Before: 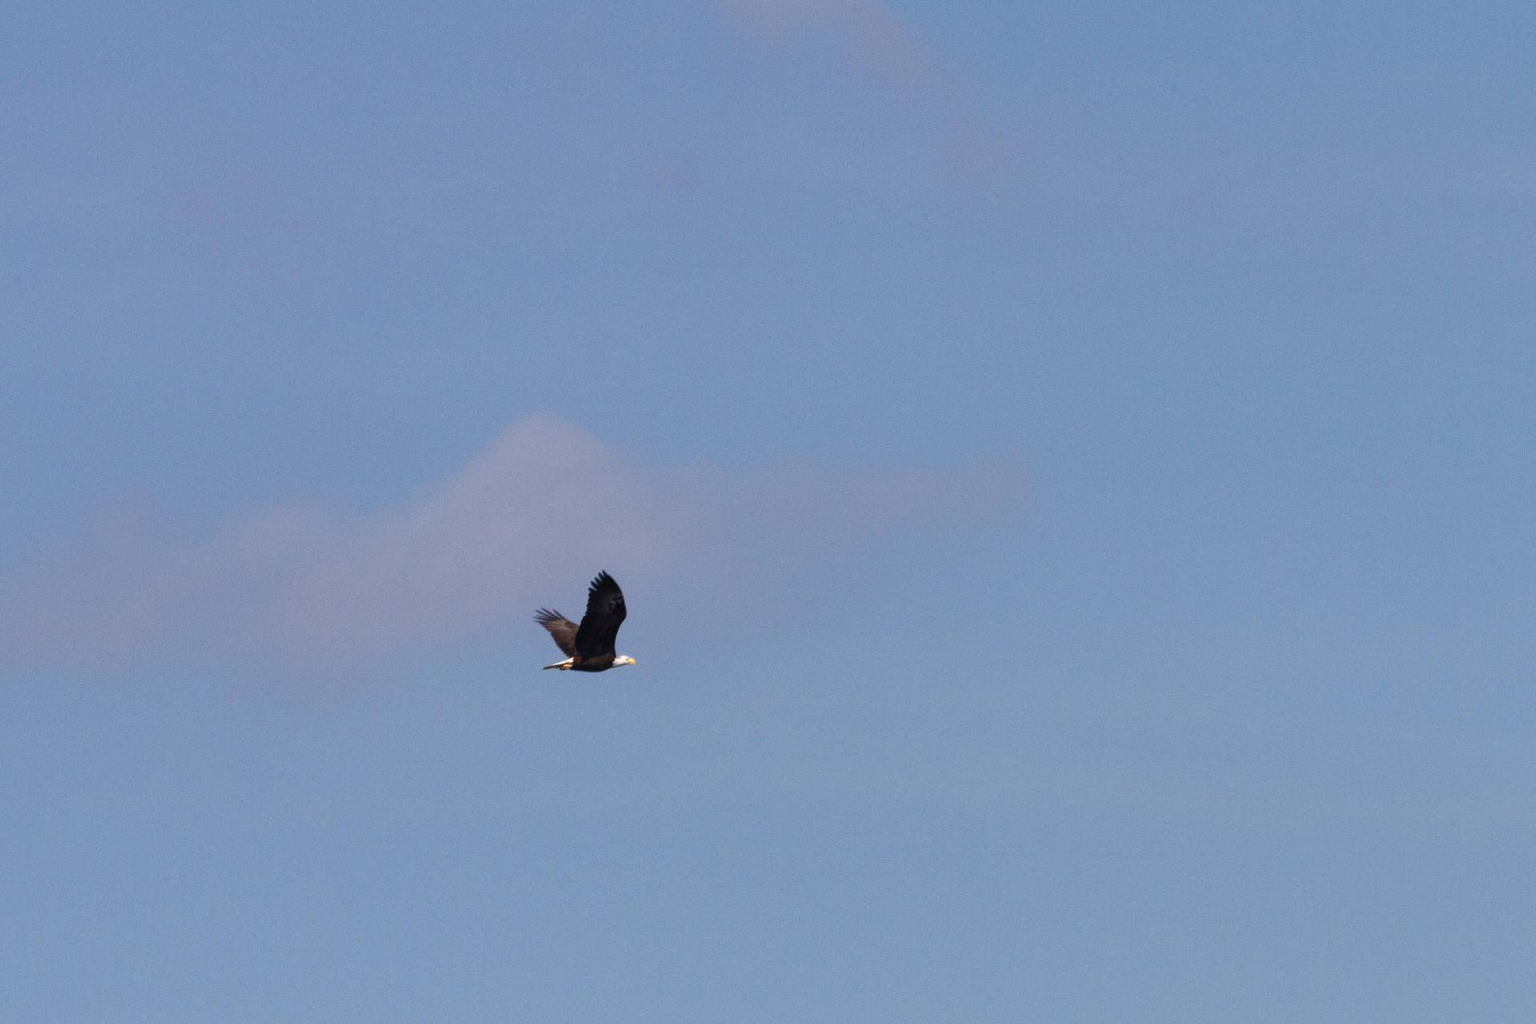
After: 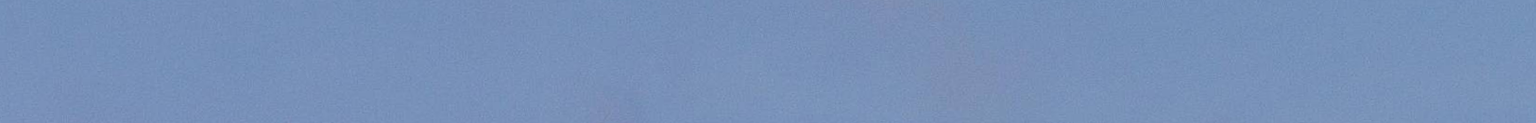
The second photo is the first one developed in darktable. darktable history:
crop and rotate: left 9.644%, top 9.491%, right 6.021%, bottom 80.509%
rotate and perspective: rotation -1.75°, automatic cropping off
